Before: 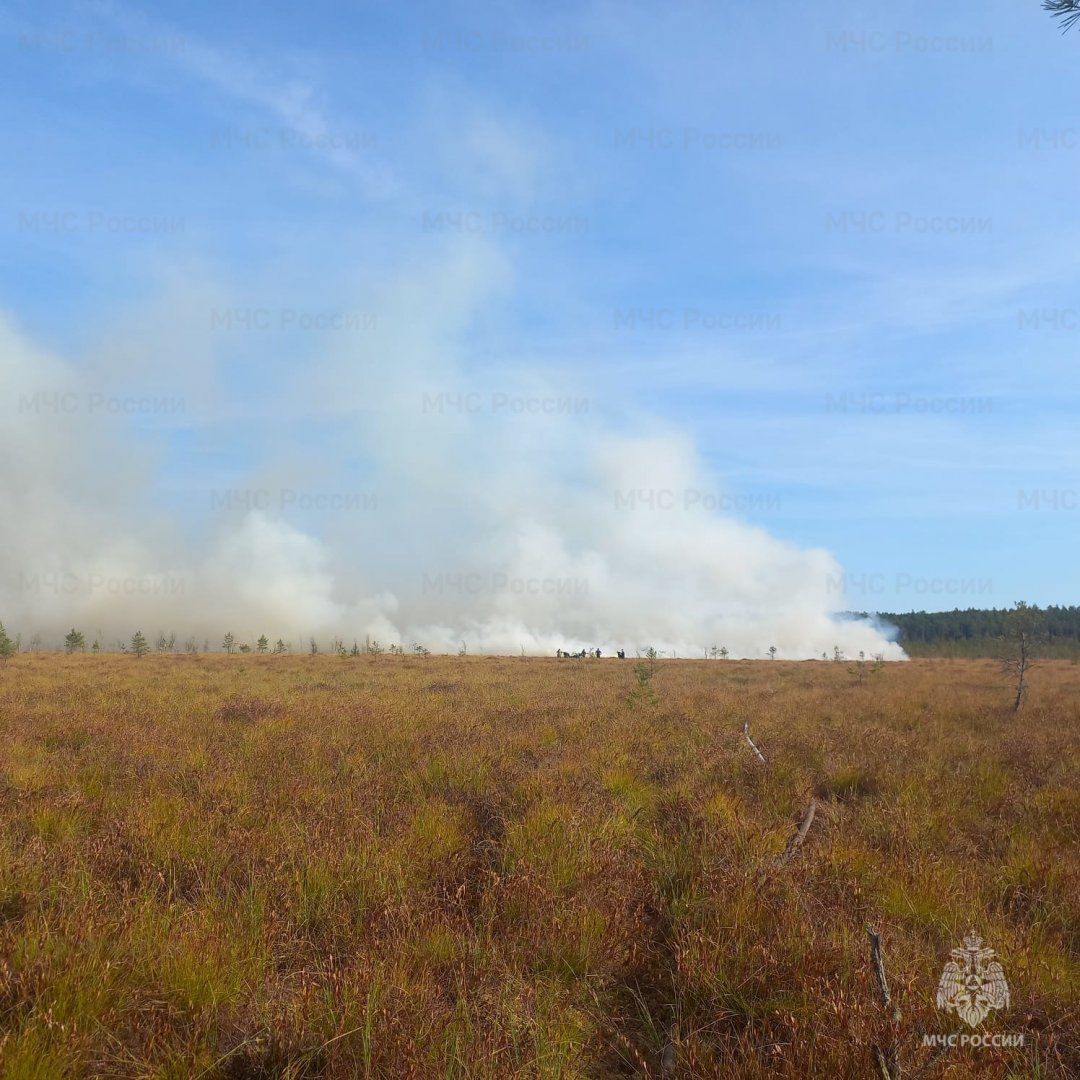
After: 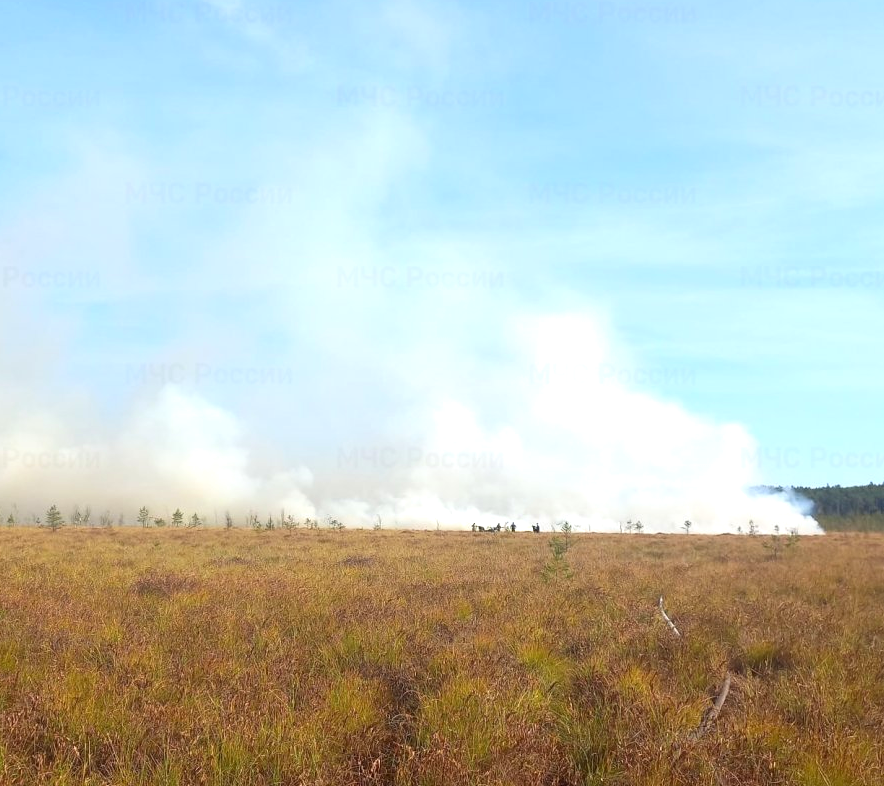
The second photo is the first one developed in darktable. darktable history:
exposure: exposure 0.603 EV, compensate highlight preservation false
shadows and highlights: shadows -29.56, highlights 30.01
crop: left 7.919%, top 11.754%, right 10.181%, bottom 15.451%
